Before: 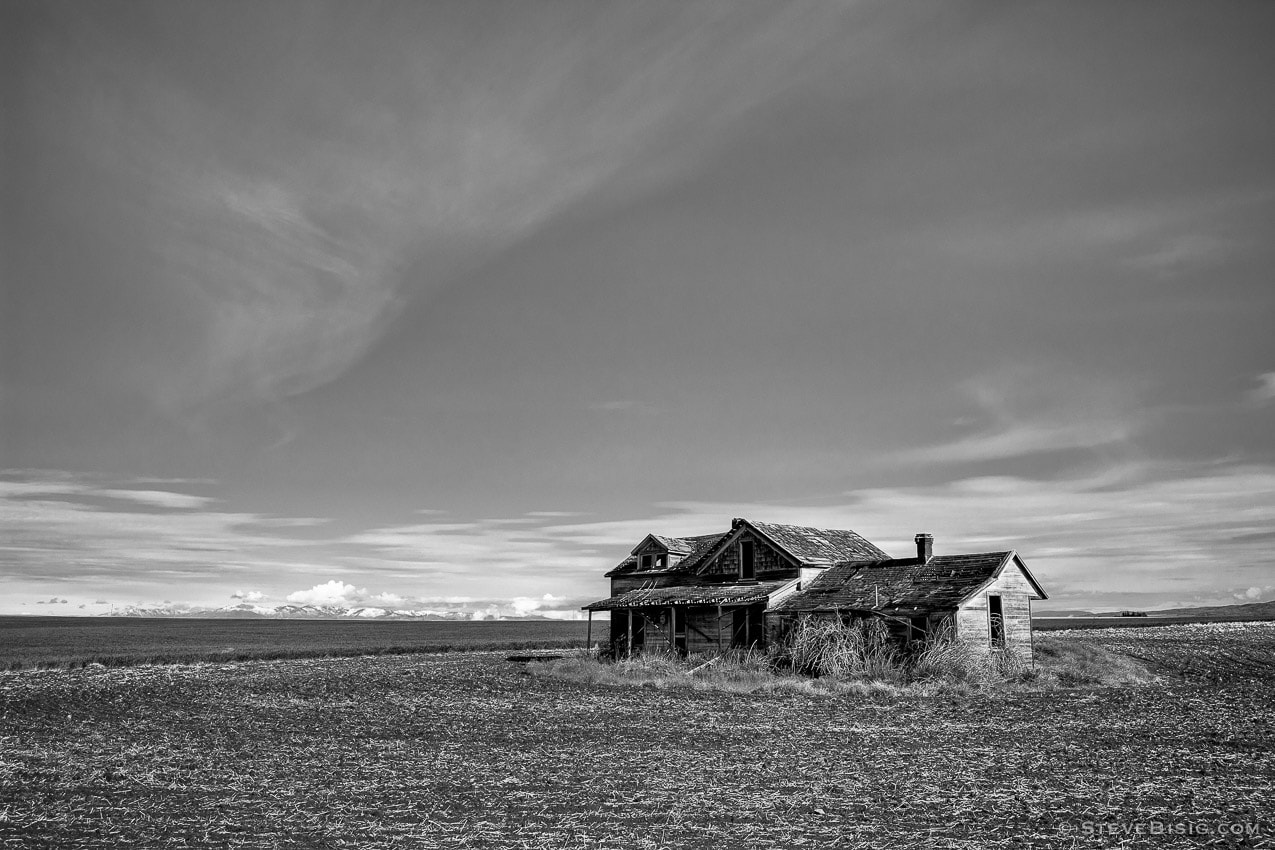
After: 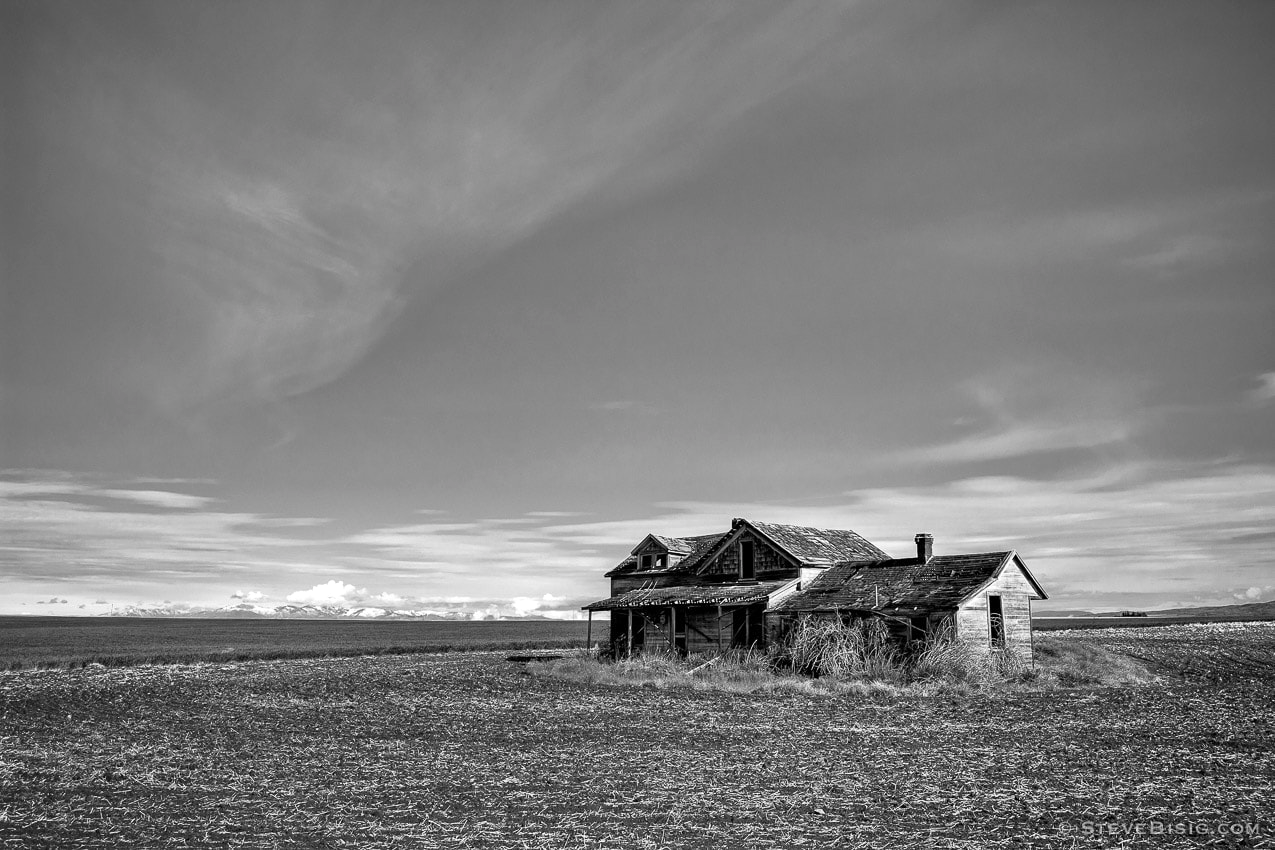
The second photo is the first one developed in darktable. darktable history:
color zones: curves: ch0 [(0.004, 0.305) (0.261, 0.623) (0.389, 0.399) (0.708, 0.571) (0.947, 0.34)]; ch1 [(0.025, 0.645) (0.229, 0.584) (0.326, 0.551) (0.484, 0.262) (0.757, 0.643)]
exposure: exposure 0.163 EV, compensate highlight preservation false
